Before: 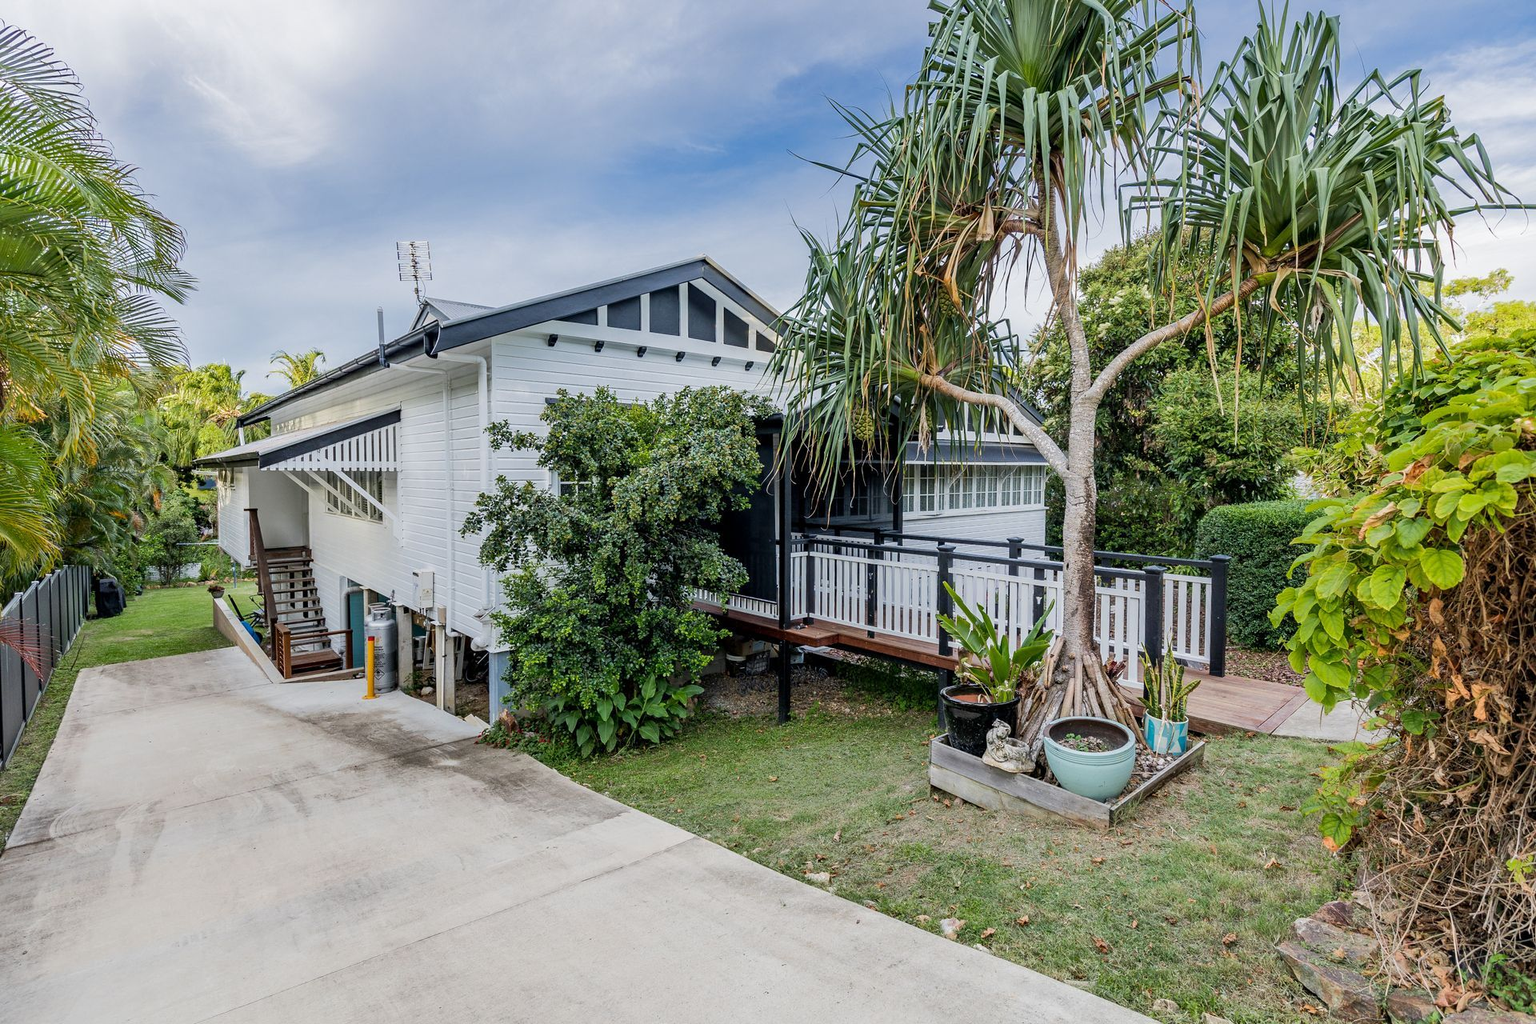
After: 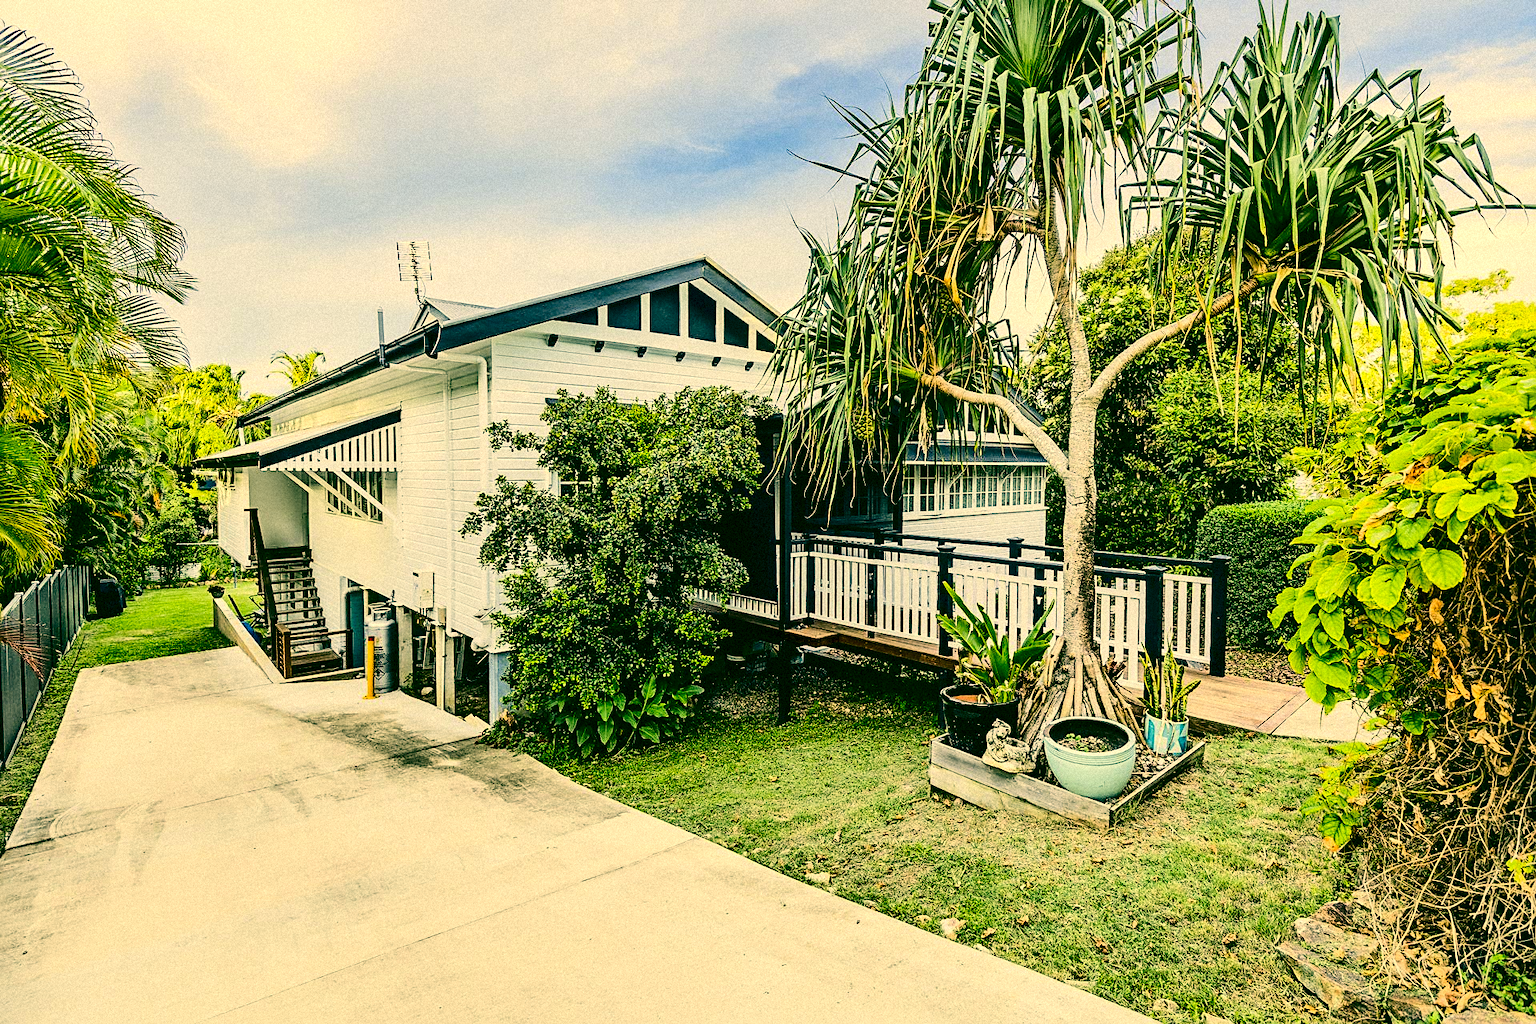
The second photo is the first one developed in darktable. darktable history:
contrast brightness saturation: contrast 0.32, brightness -0.08, saturation 0.17
local contrast: mode bilateral grid, contrast 20, coarseness 50, detail 144%, midtone range 0.2
color correction: highlights a* 5.62, highlights b* 33.57, shadows a* -25.86, shadows b* 4.02
sharpen: on, module defaults
base curve: curves: ch0 [(0, 0) (0.74, 0.67) (1, 1)]
grain: mid-tones bias 0%
rgb curve: curves: ch0 [(0, 0) (0.284, 0.292) (0.505, 0.644) (1, 1)]; ch1 [(0, 0) (0.284, 0.292) (0.505, 0.644) (1, 1)]; ch2 [(0, 0) (0.284, 0.292) (0.505, 0.644) (1, 1)], compensate middle gray true
